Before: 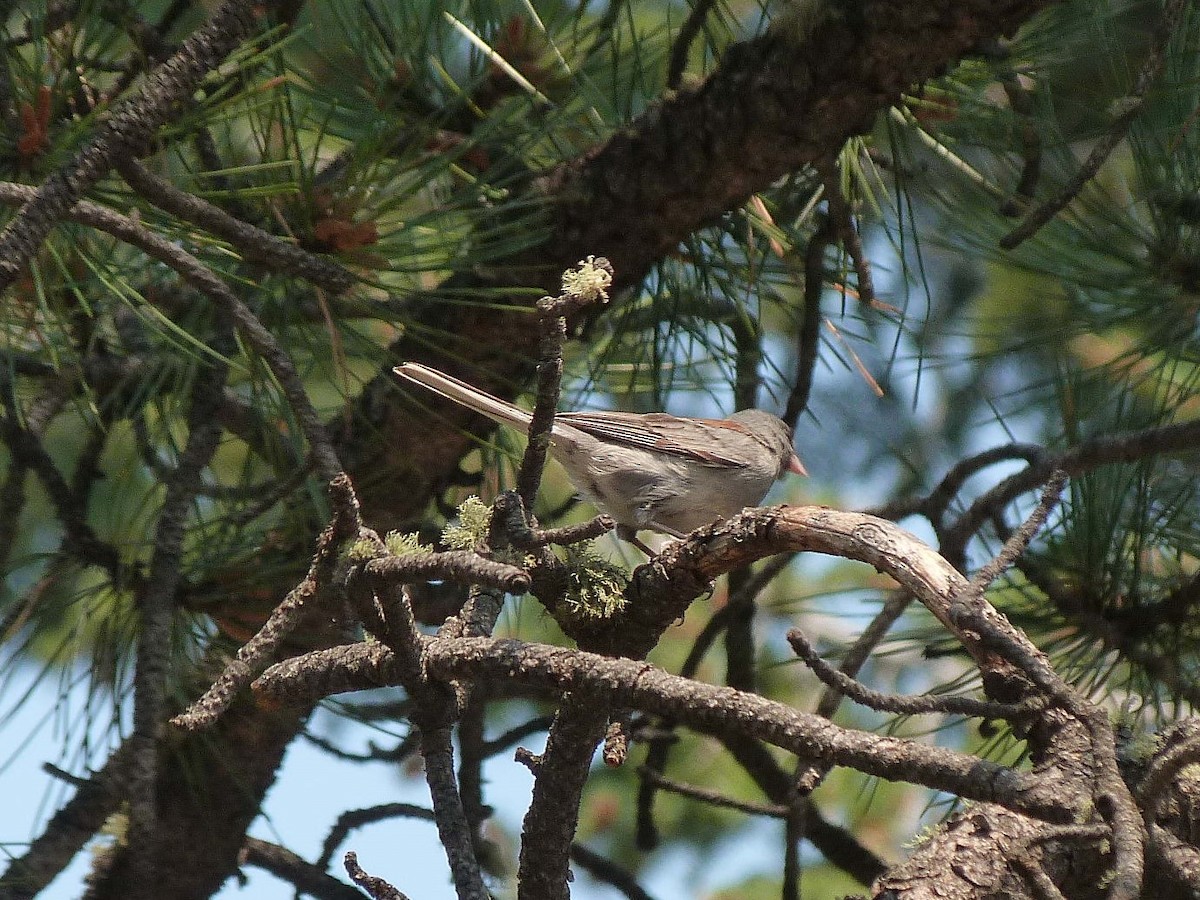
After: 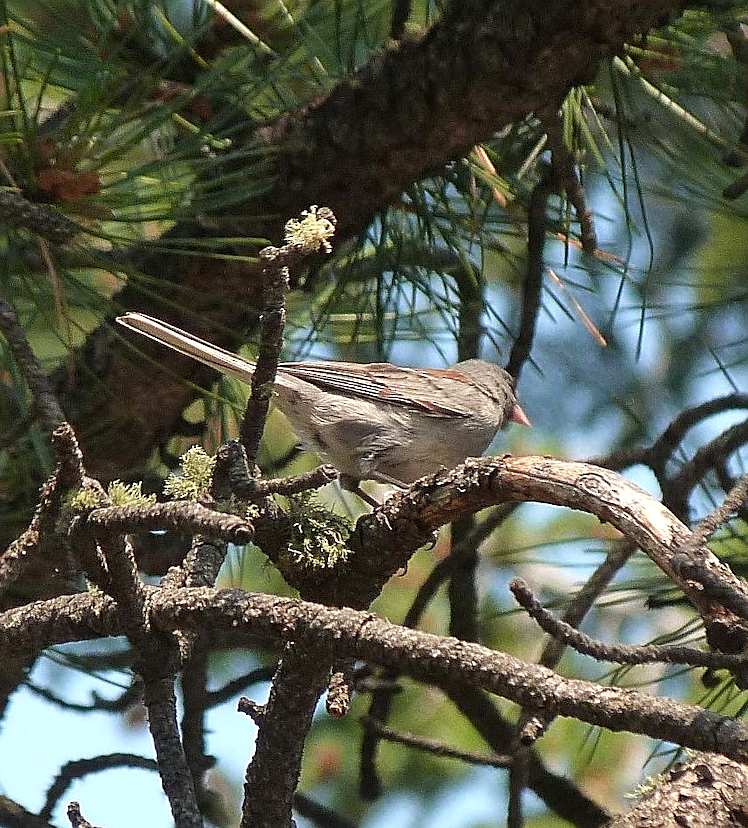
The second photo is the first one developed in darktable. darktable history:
color balance rgb: perceptual saturation grading › global saturation -0.105%, perceptual brilliance grading › highlights 8.757%, perceptual brilliance grading › mid-tones 3.236%, perceptual brilliance grading › shadows 1.249%, global vibrance 20%
sharpen: on, module defaults
crop and rotate: left 23.15%, top 5.619%, right 14.454%, bottom 2.321%
